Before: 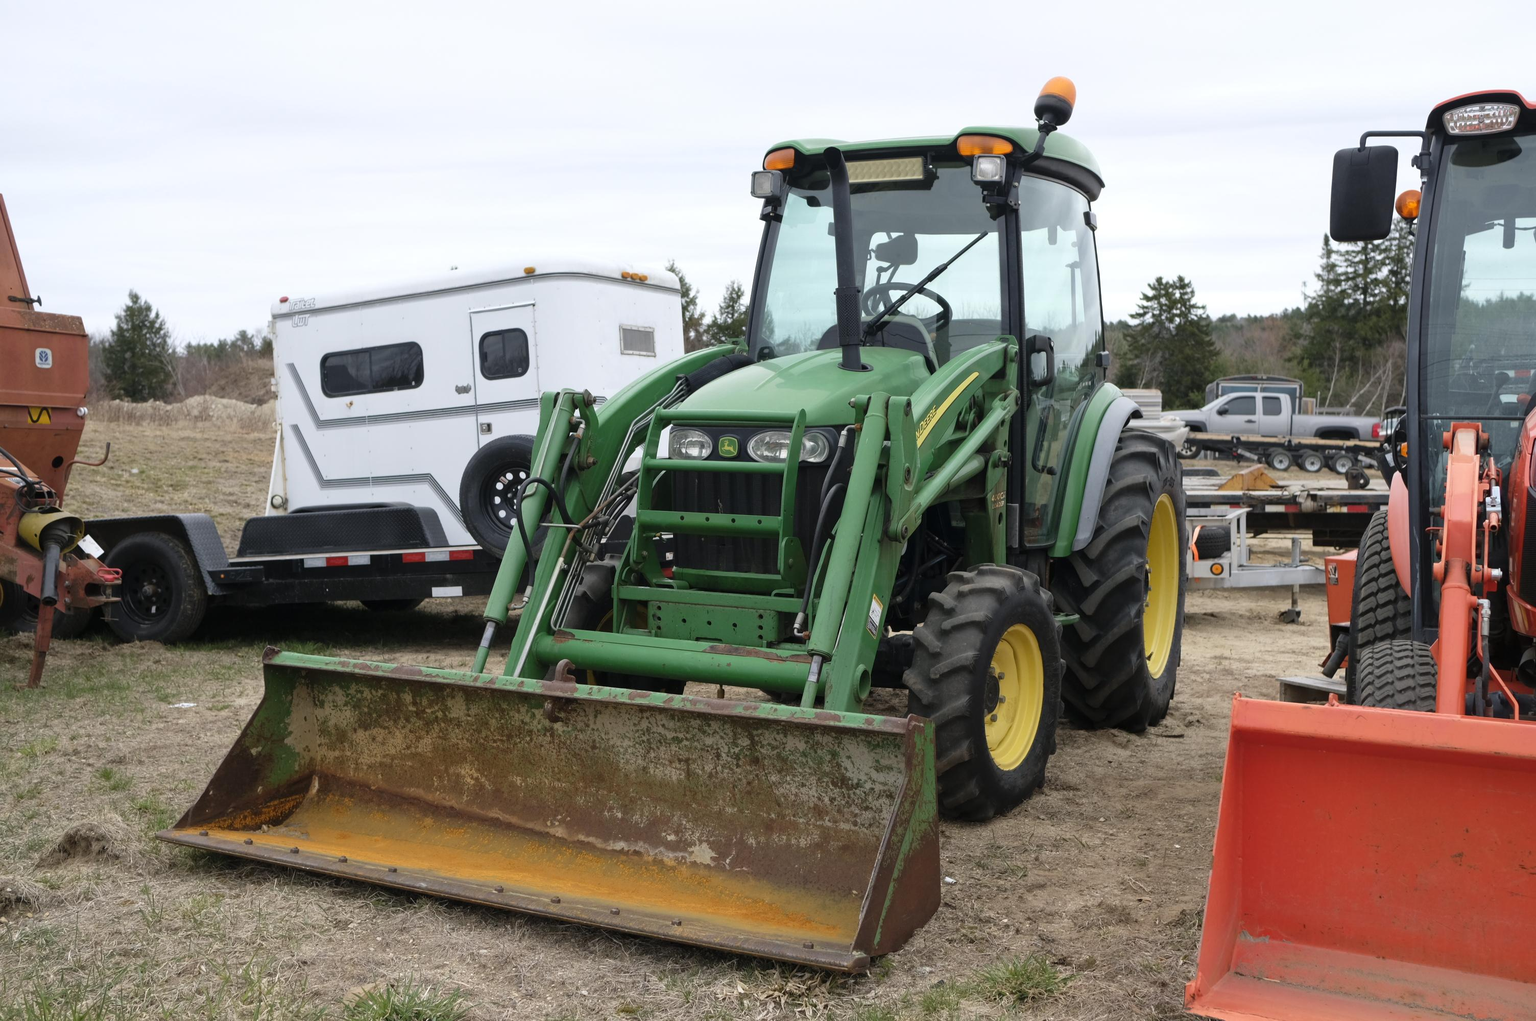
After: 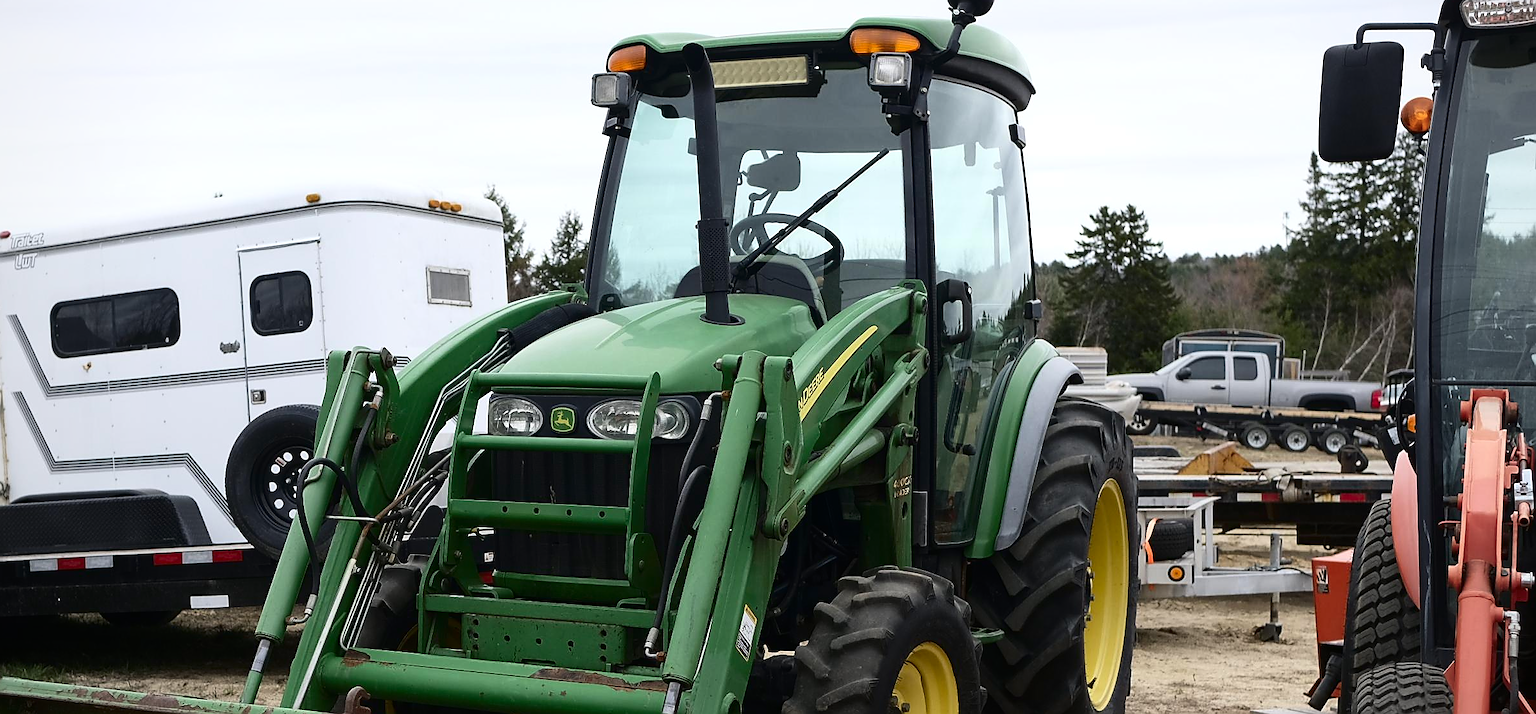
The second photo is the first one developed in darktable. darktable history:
vignetting: brightness -0.169
exposure: black level correction -0.002, exposure 0.031 EV, compensate highlight preservation false
sharpen: radius 1.418, amount 1.241, threshold 0.641
contrast brightness saturation: contrast 0.2, brightness -0.101, saturation 0.103
crop: left 18.251%, top 11.098%, right 2.107%, bottom 33.161%
